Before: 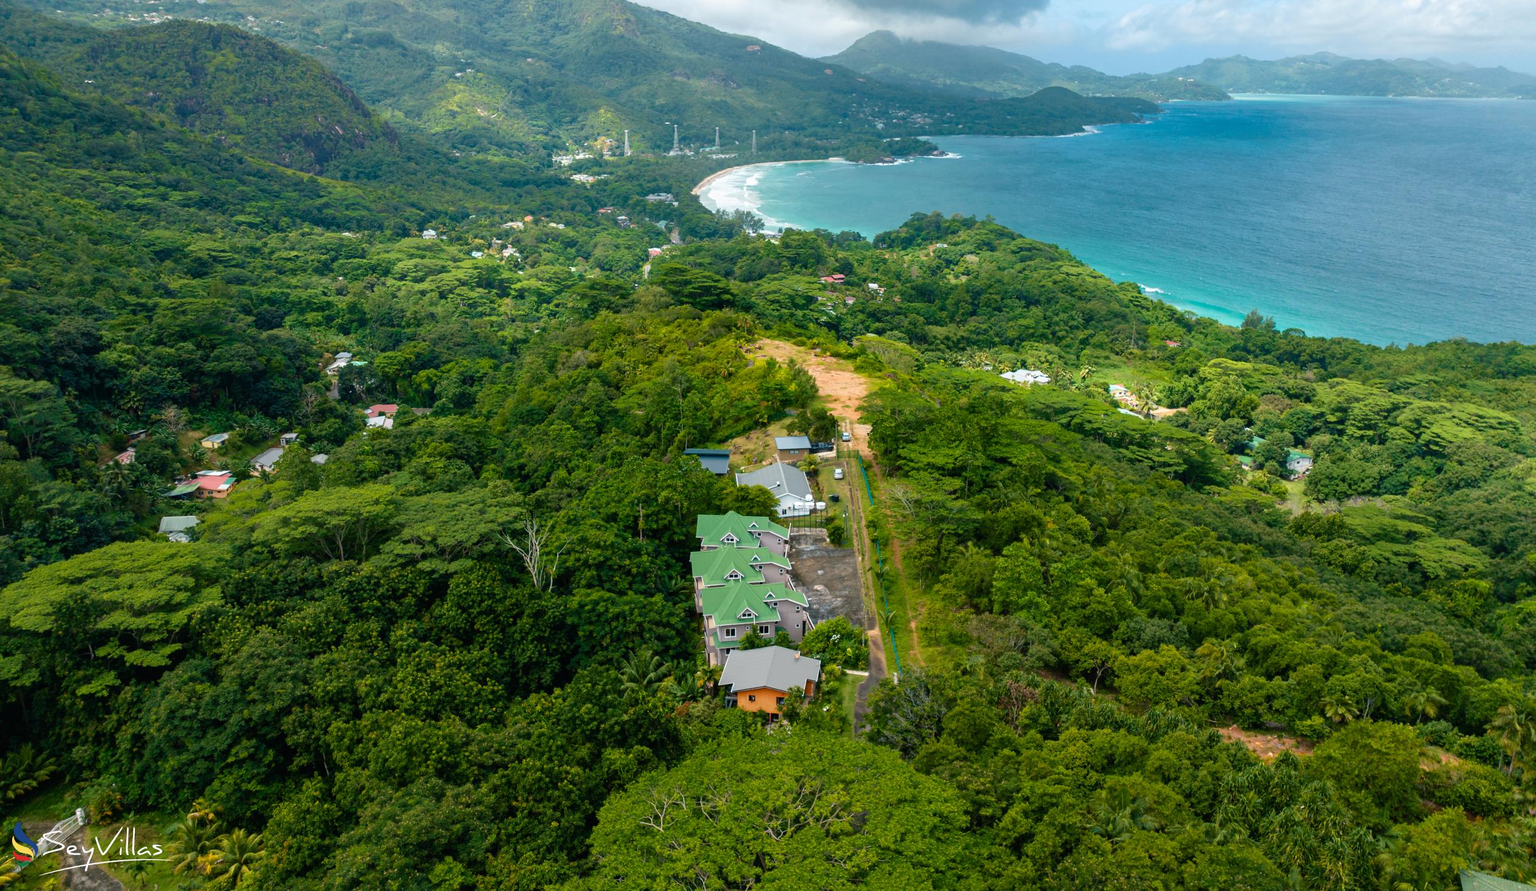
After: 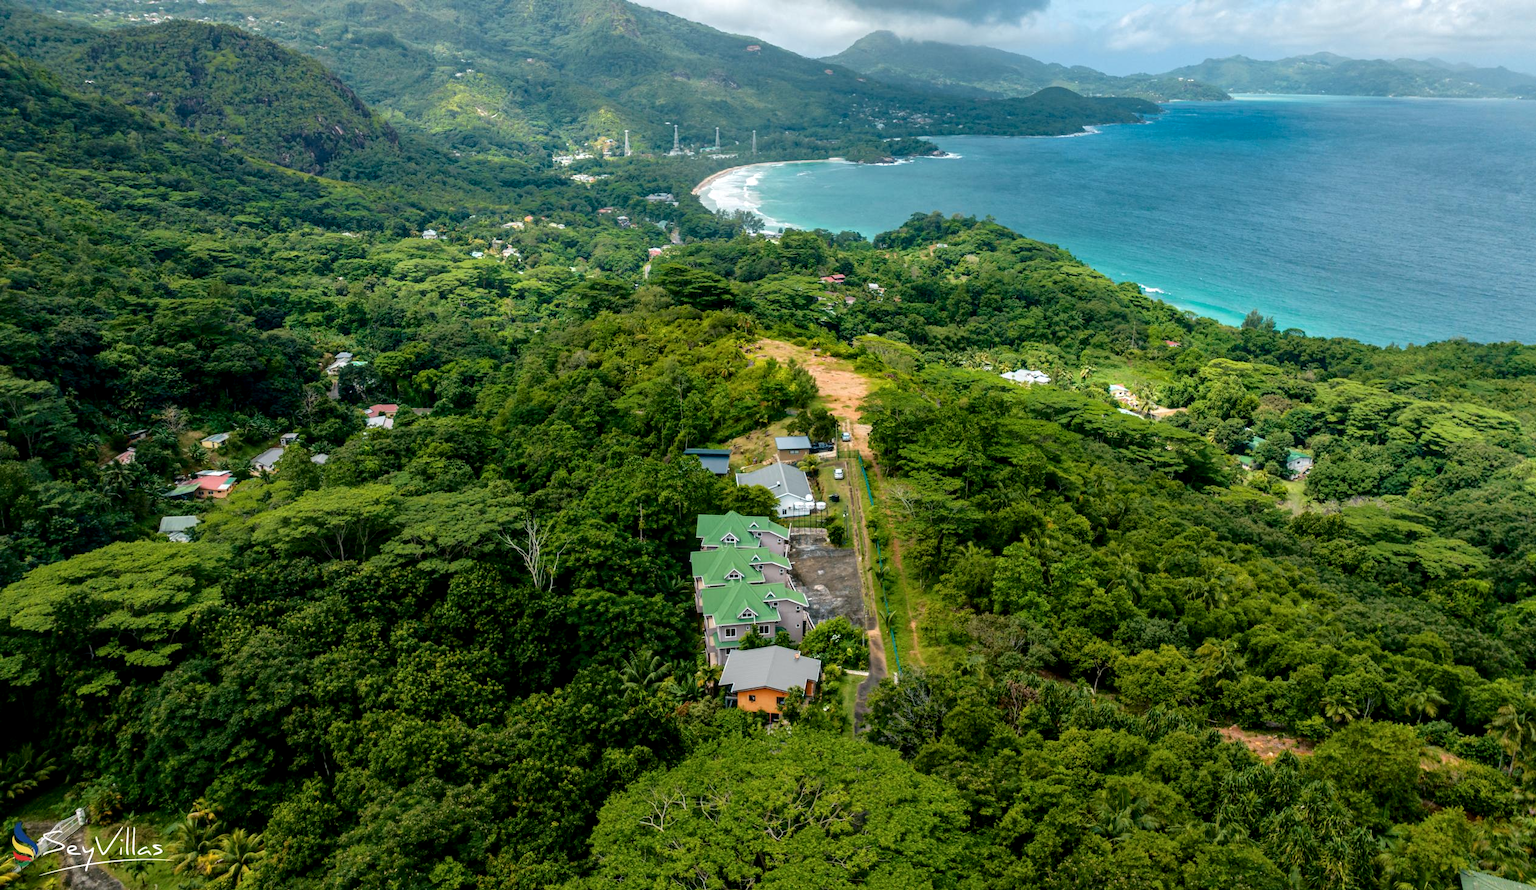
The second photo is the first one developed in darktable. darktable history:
local contrast: on, module defaults
tone curve: curves: ch0 [(0, 0) (0.003, 0.008) (0.011, 0.01) (0.025, 0.012) (0.044, 0.023) (0.069, 0.033) (0.1, 0.046) (0.136, 0.075) (0.177, 0.116) (0.224, 0.171) (0.277, 0.235) (0.335, 0.312) (0.399, 0.397) (0.468, 0.466) (0.543, 0.54) (0.623, 0.62) (0.709, 0.701) (0.801, 0.782) (0.898, 0.877) (1, 1)], color space Lab, independent channels, preserve colors none
